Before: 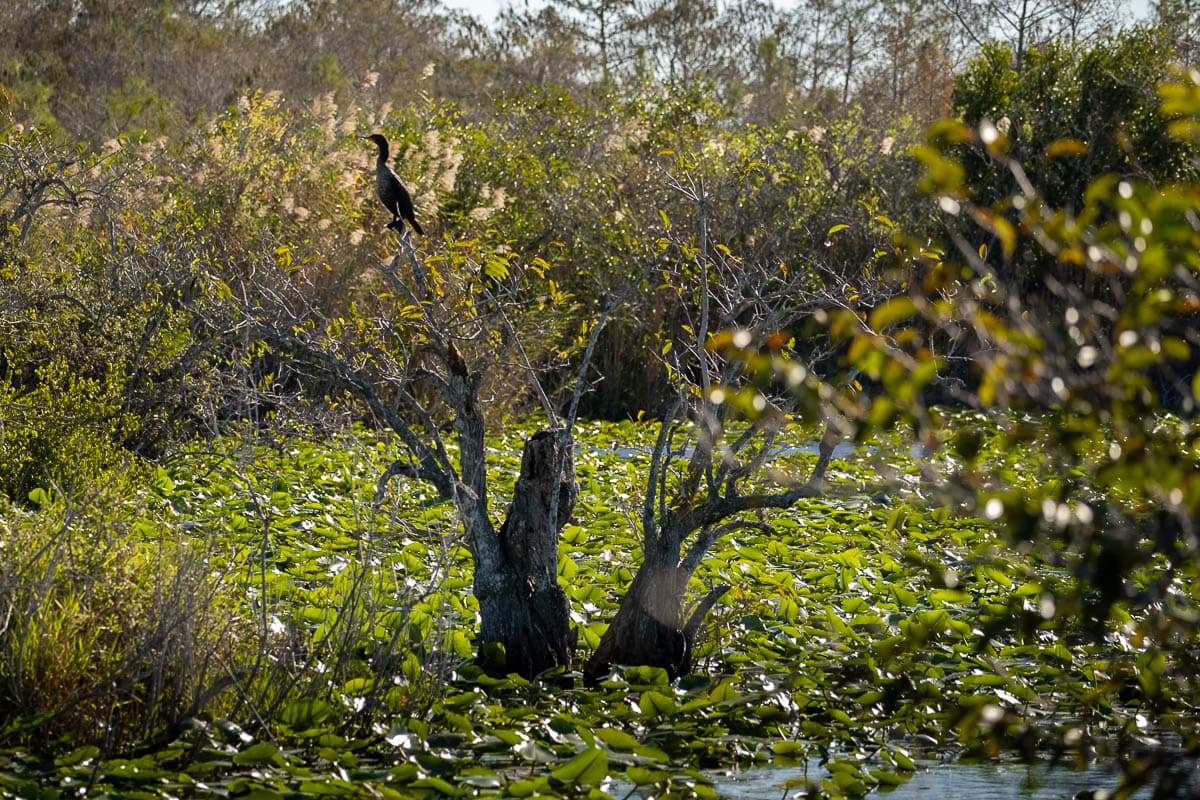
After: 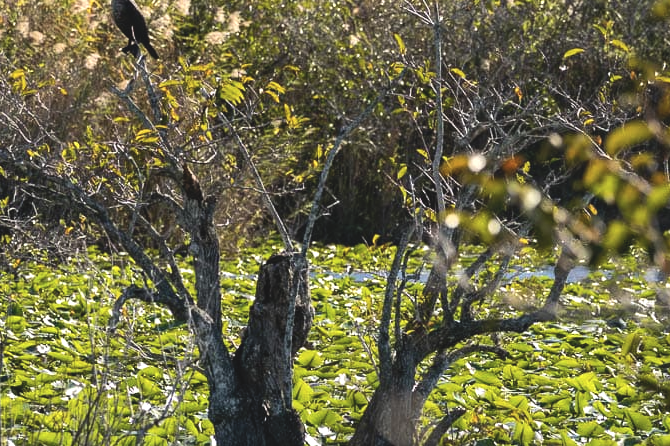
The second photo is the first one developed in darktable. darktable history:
contrast brightness saturation: contrast -0.15, brightness 0.05, saturation -0.12
tone equalizer: -8 EV -0.75 EV, -7 EV -0.7 EV, -6 EV -0.6 EV, -5 EV -0.4 EV, -3 EV 0.4 EV, -2 EV 0.6 EV, -1 EV 0.7 EV, +0 EV 0.75 EV, edges refinement/feathering 500, mask exposure compensation -1.57 EV, preserve details no
local contrast: highlights 100%, shadows 100%, detail 120%, midtone range 0.2
crop and rotate: left 22.13%, top 22.054%, right 22.026%, bottom 22.102%
